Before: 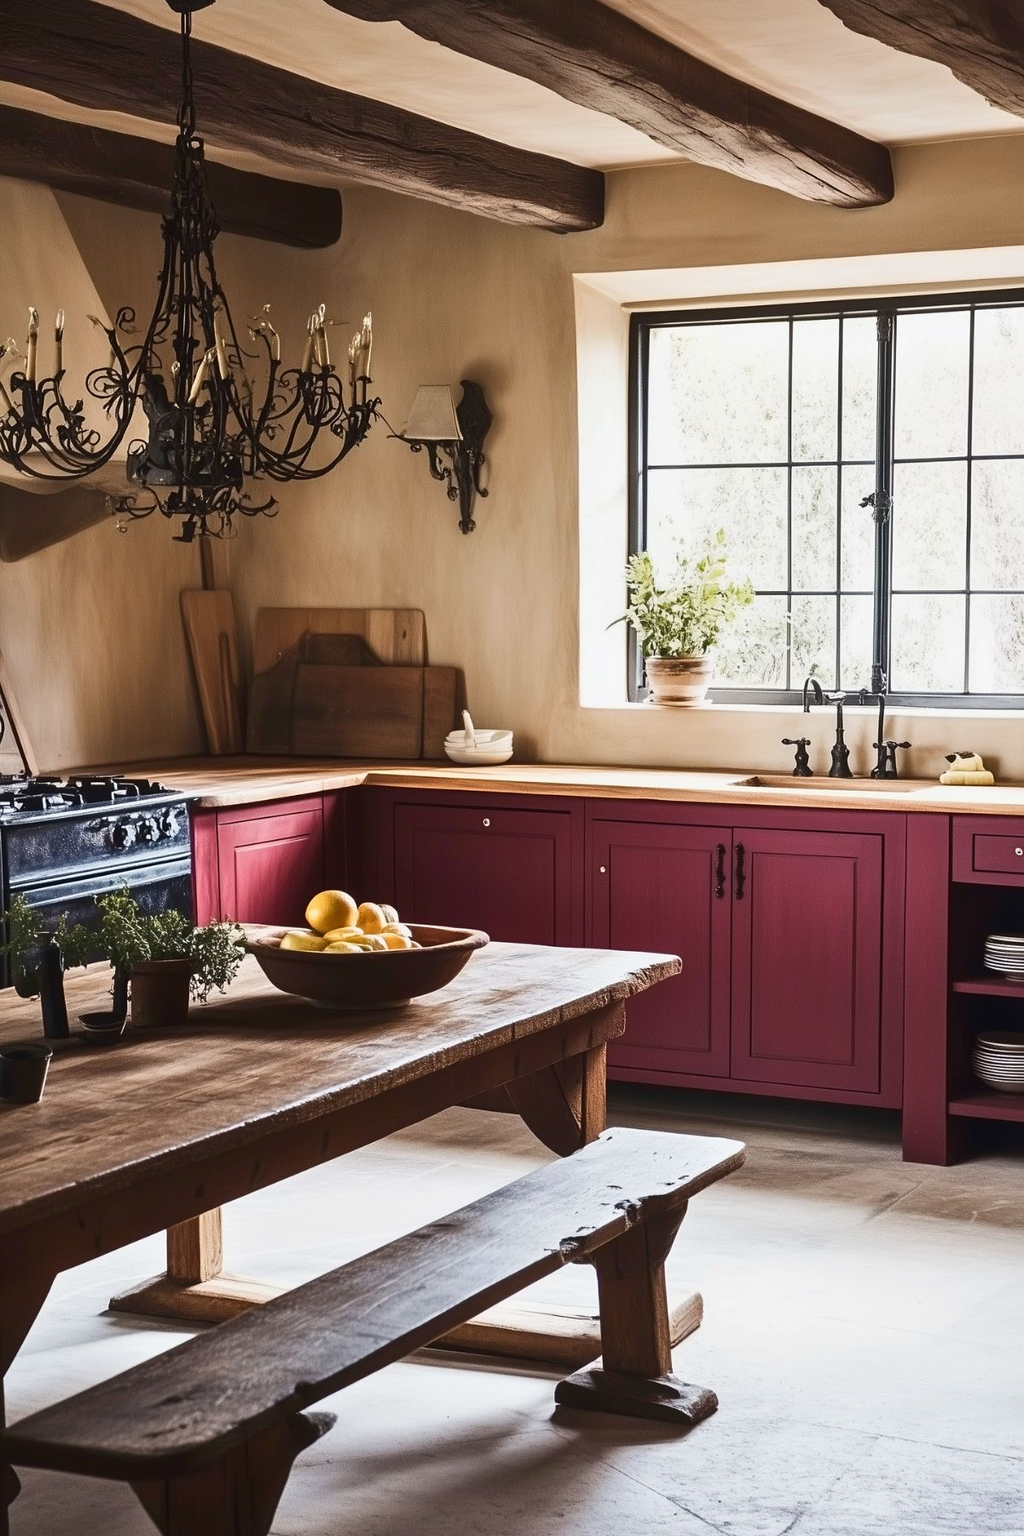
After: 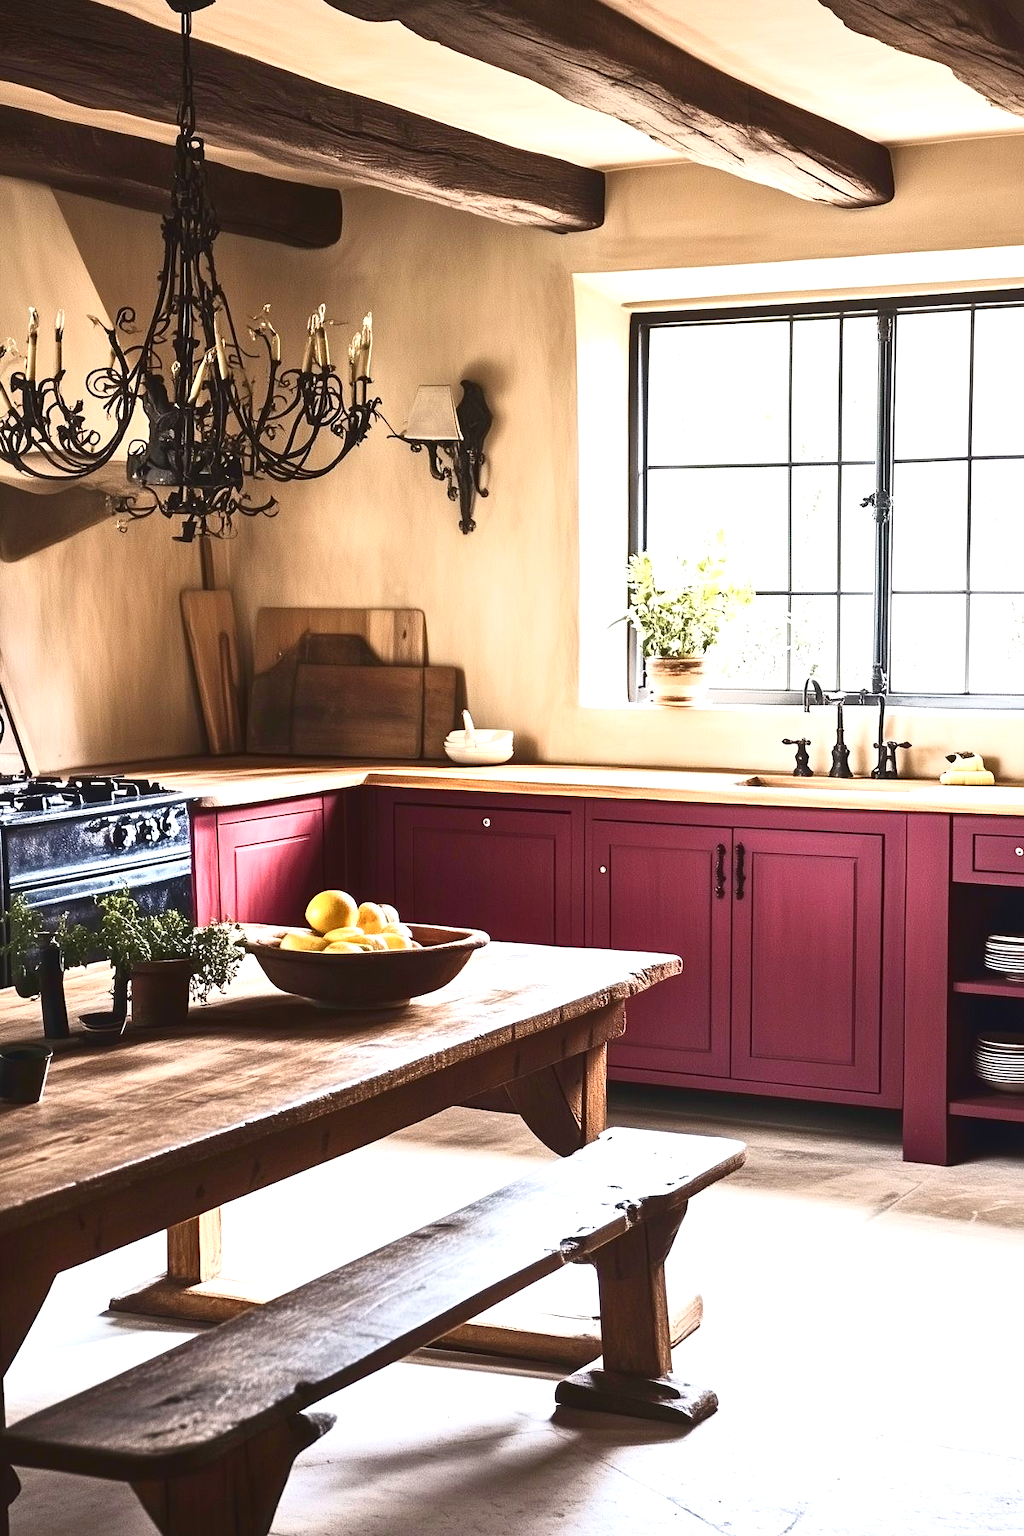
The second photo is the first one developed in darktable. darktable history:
tone curve: curves: ch0 [(0, 0) (0.003, 0.036) (0.011, 0.04) (0.025, 0.042) (0.044, 0.052) (0.069, 0.066) (0.1, 0.085) (0.136, 0.106) (0.177, 0.144) (0.224, 0.188) (0.277, 0.241) (0.335, 0.307) (0.399, 0.382) (0.468, 0.466) (0.543, 0.56) (0.623, 0.672) (0.709, 0.772) (0.801, 0.876) (0.898, 0.949) (1, 1)], color space Lab, independent channels, preserve colors none
exposure: black level correction 0, exposure 0.889 EV, compensate highlight preservation false
